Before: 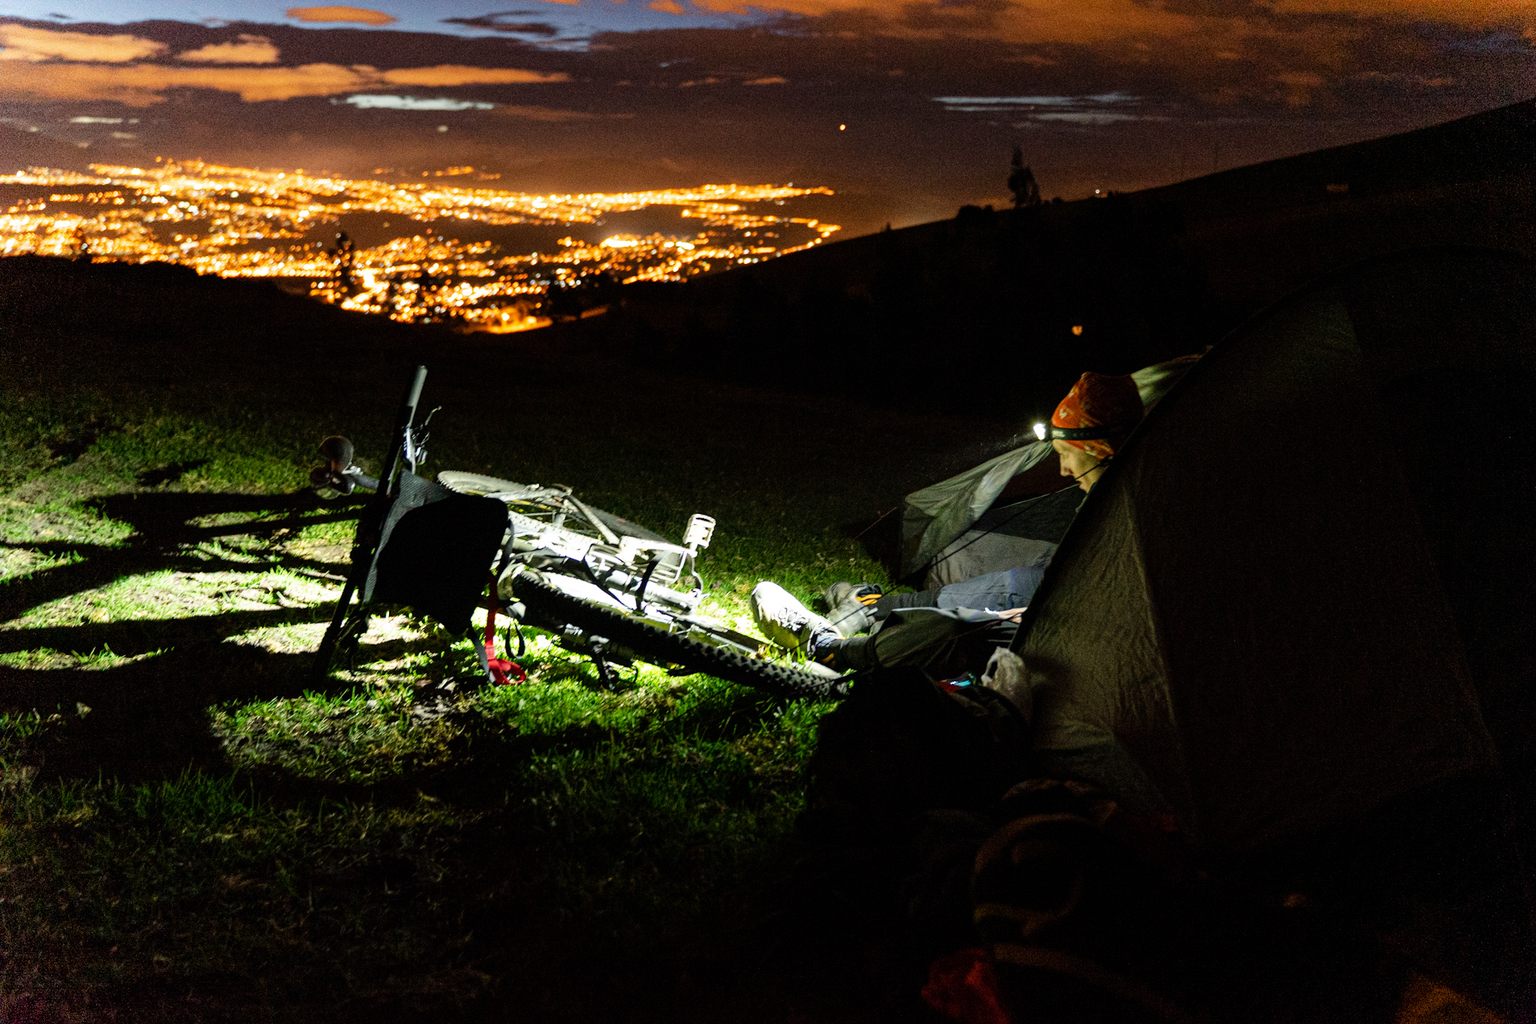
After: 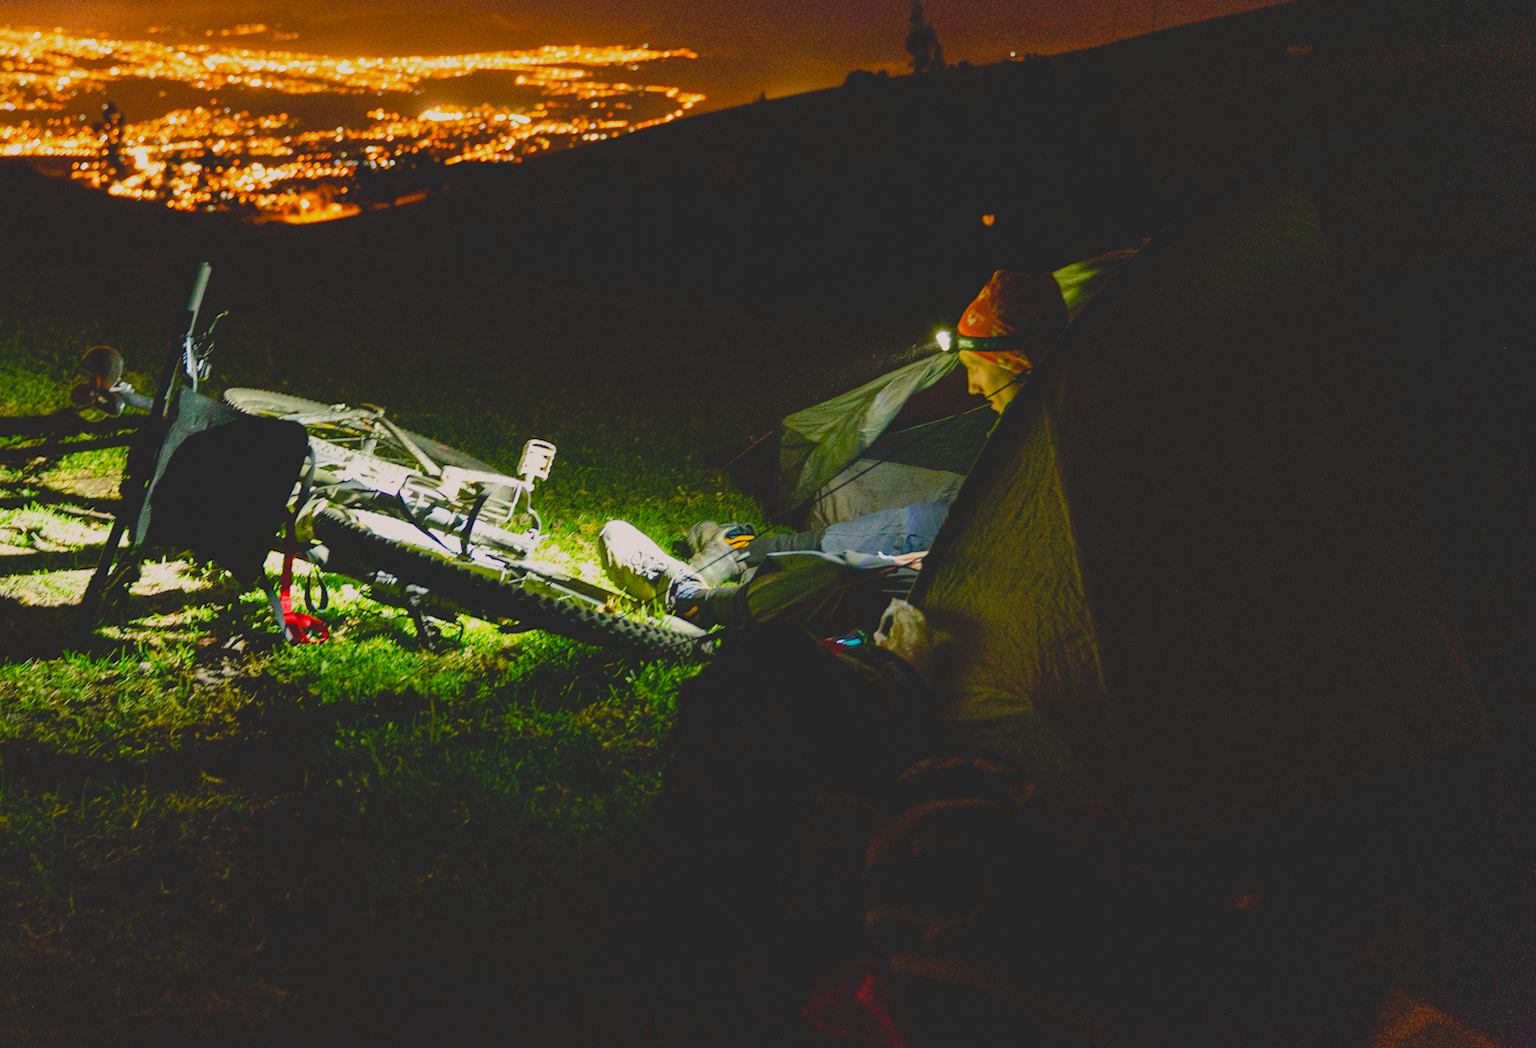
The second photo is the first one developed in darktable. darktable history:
contrast brightness saturation: contrast -0.3
crop: left 16.323%, top 14.353%
color balance rgb: highlights gain › chroma 1.383%, highlights gain › hue 50.91°, perceptual saturation grading › global saturation 45.939%, perceptual saturation grading › highlights -50.171%, perceptual saturation grading › shadows 30.208%, global vibrance 32.936%
